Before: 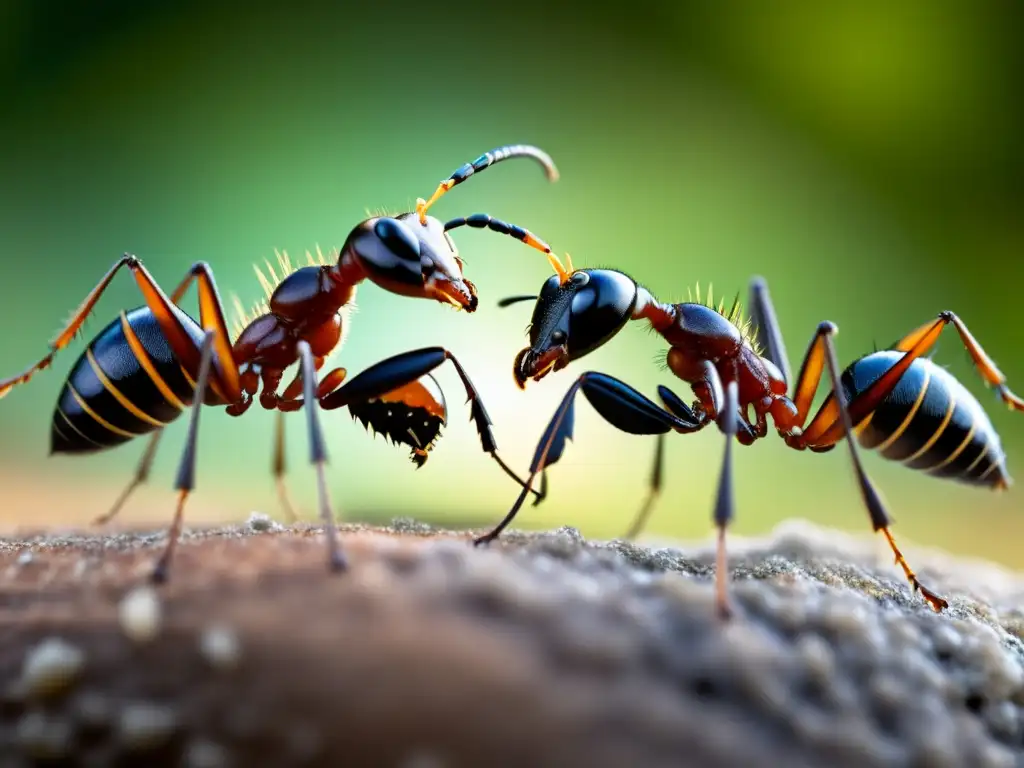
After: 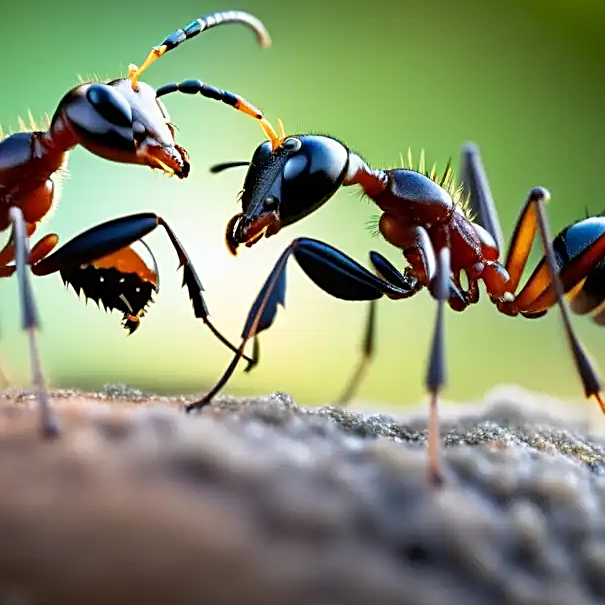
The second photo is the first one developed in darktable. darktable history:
crop and rotate: left 28.197%, top 17.511%, right 12.678%, bottom 3.694%
sharpen: on, module defaults
